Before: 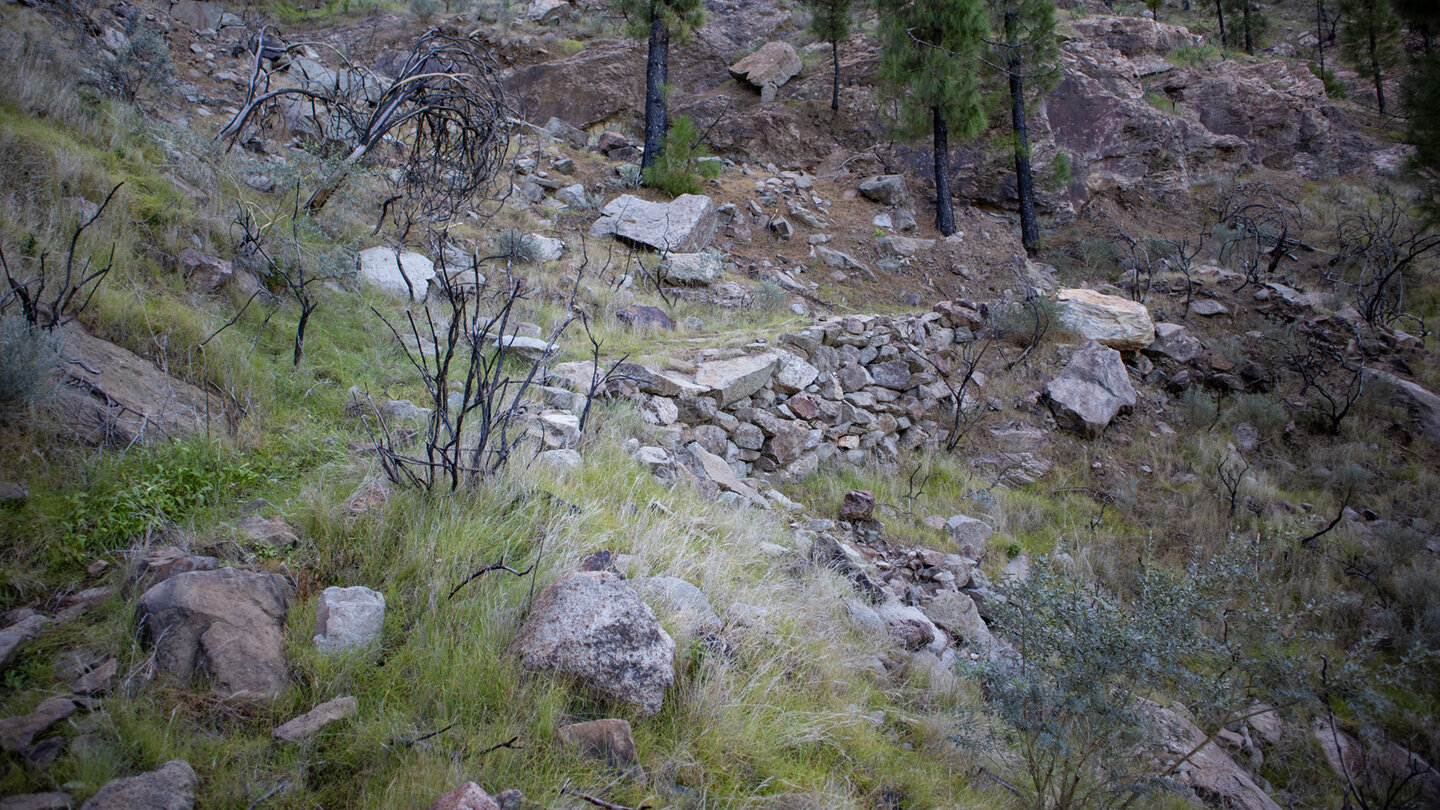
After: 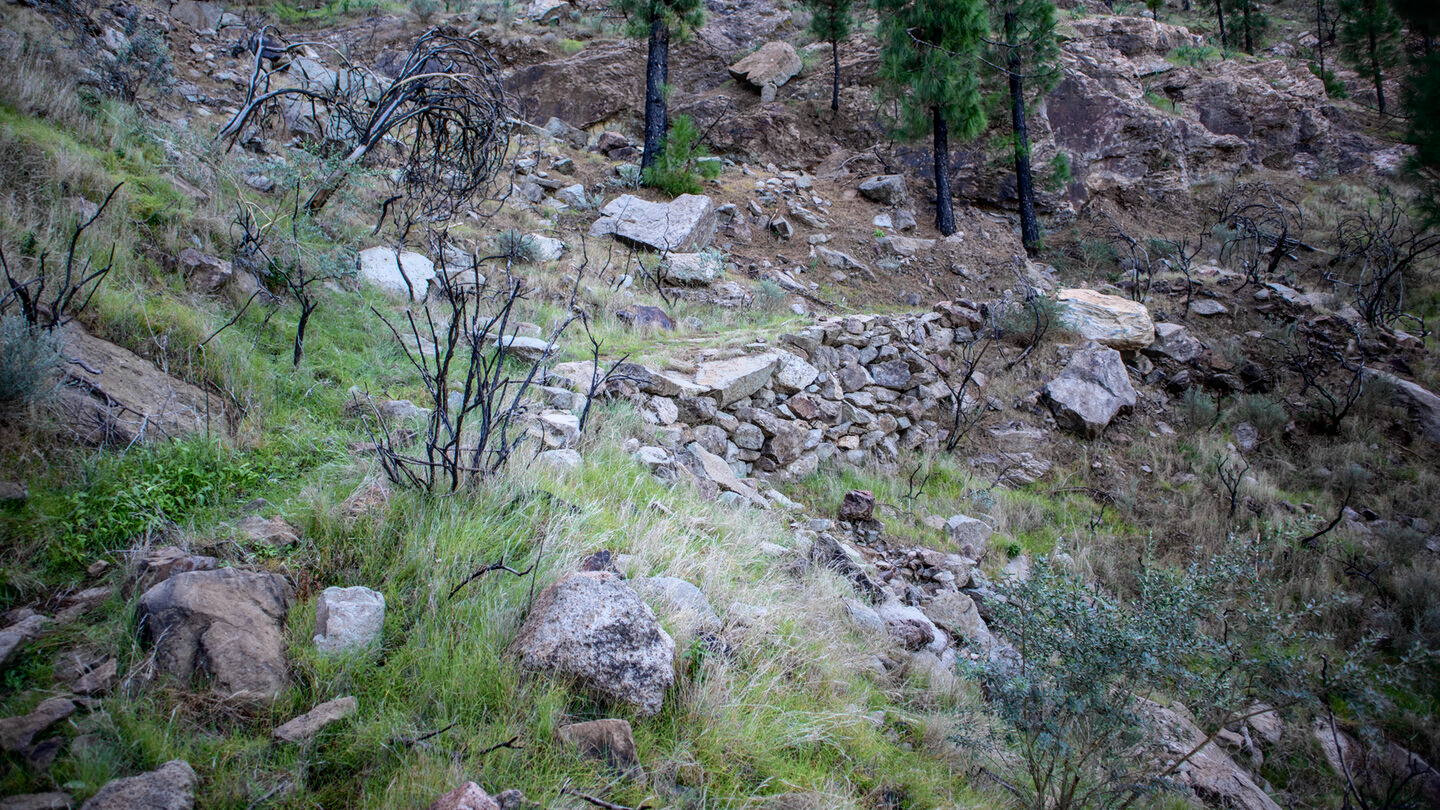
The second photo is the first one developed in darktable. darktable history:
color zones: curves: ch1 [(0, 0.455) (0.063, 0.455) (0.286, 0.495) (0.429, 0.5) (0.571, 0.5) (0.714, 0.5) (0.857, 0.5) (1, 0.455)]; ch2 [(0, 0.532) (0.063, 0.521) (0.233, 0.447) (0.429, 0.489) (0.571, 0.5) (0.714, 0.5) (0.857, 0.5) (1, 0.532)], mix -119.84%
tone curve: curves: ch0 [(0, 0.029) (0.099, 0.082) (0.264, 0.253) (0.447, 0.481) (0.678, 0.721) (0.828, 0.857) (0.992, 0.94)]; ch1 [(0, 0) (0.311, 0.266) (0.411, 0.374) (0.481, 0.458) (0.501, 0.499) (0.514, 0.512) (0.575, 0.577) (0.643, 0.648) (0.682, 0.674) (0.802, 0.812) (1, 1)]; ch2 [(0, 0) (0.259, 0.207) (0.323, 0.311) (0.376, 0.353) (0.463, 0.456) (0.498, 0.498) (0.524, 0.512) (0.574, 0.582) (0.648, 0.653) (0.768, 0.728) (1, 1)], color space Lab, independent channels, preserve colors none
local contrast: on, module defaults
